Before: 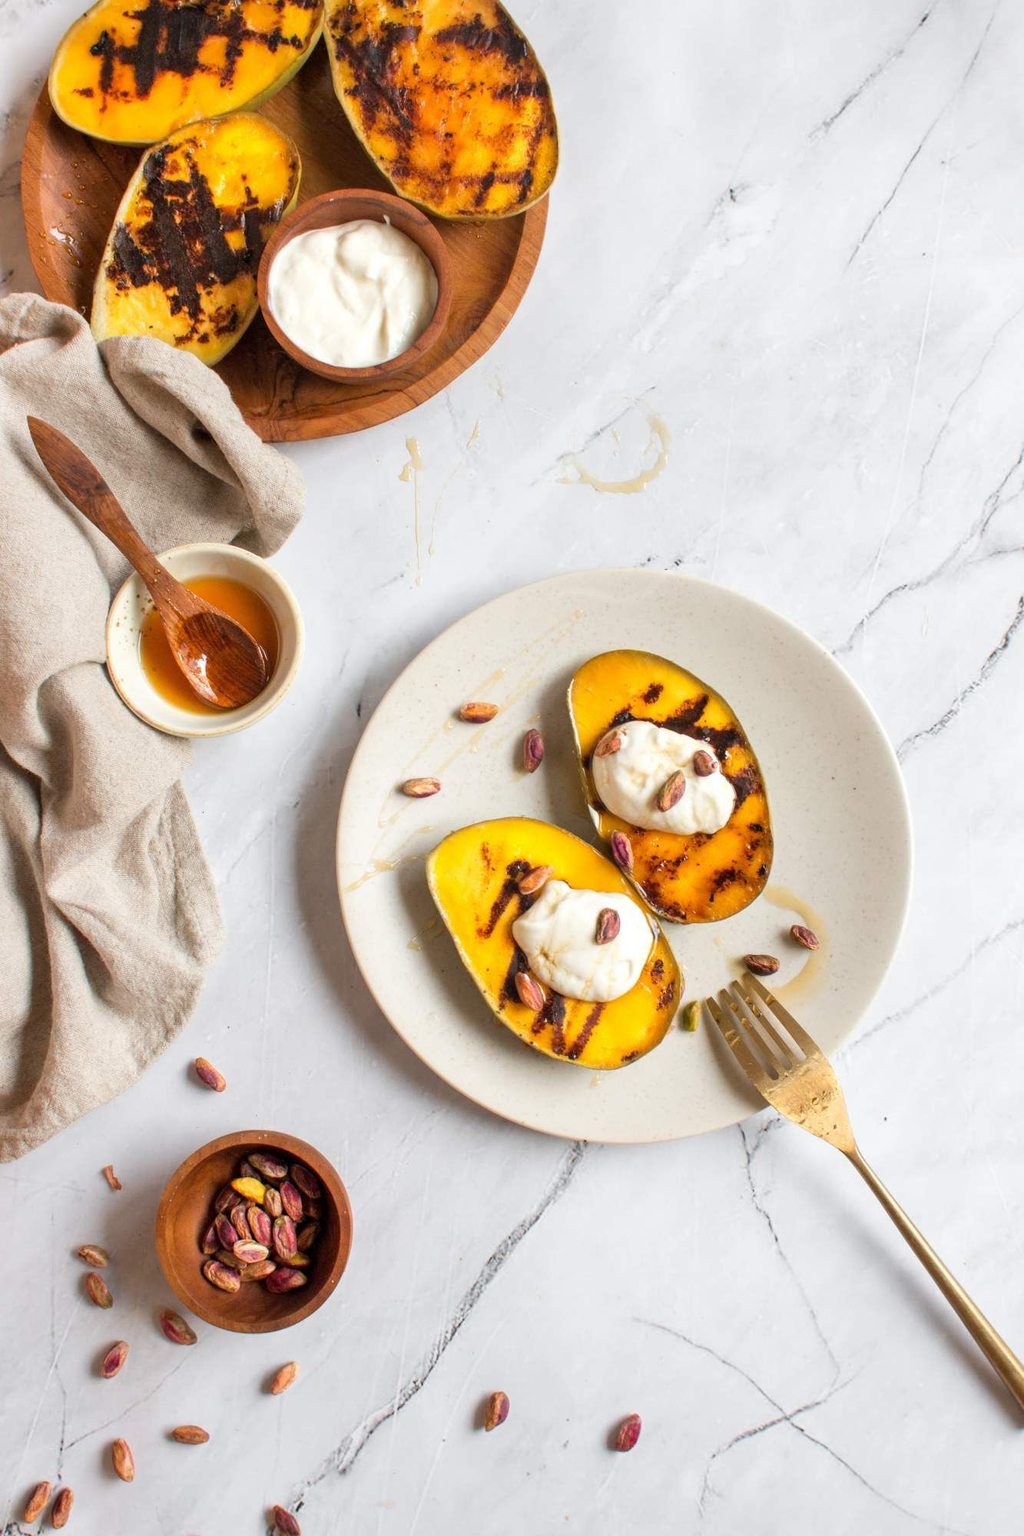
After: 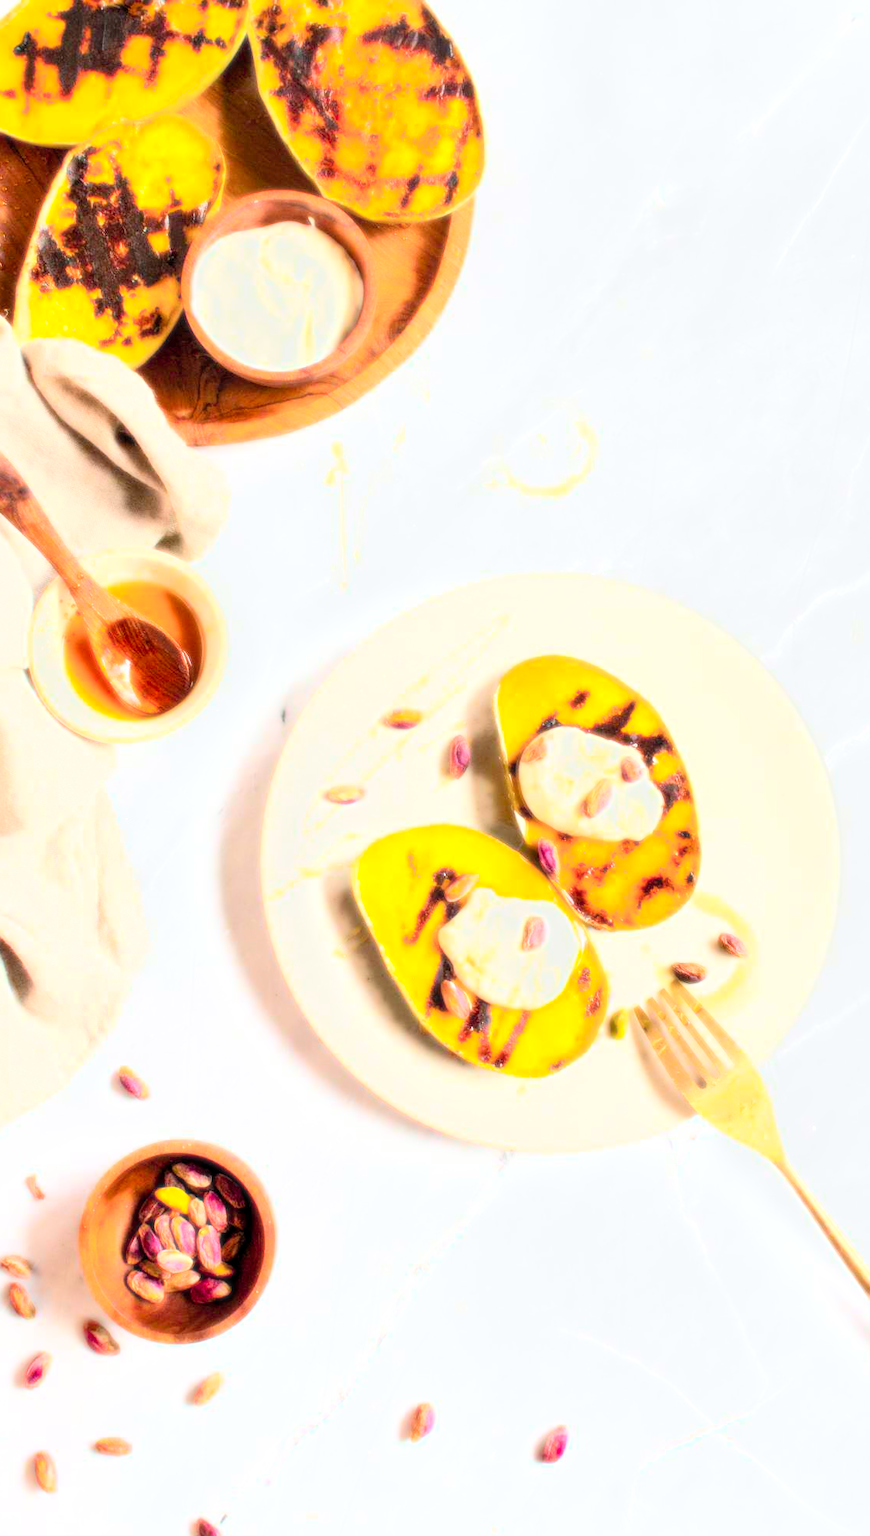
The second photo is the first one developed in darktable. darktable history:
color balance rgb: perceptual saturation grading › global saturation 10%, global vibrance 10%
color calibration: output R [0.946, 0.065, -0.013, 0], output G [-0.246, 1.264, -0.017, 0], output B [0.046, -0.098, 1.05, 0], illuminant custom, x 0.344, y 0.359, temperature 5045.54 K
exposure: black level correction 0.001, exposure 0.675 EV, compensate highlight preservation false
crop: left 7.598%, right 7.873%
bloom: size 0%, threshold 54.82%, strength 8.31%
contrast brightness saturation: contrast 0.03, brightness 0.06, saturation 0.13
white balance: emerald 1
base curve: curves: ch0 [(0, 0) (0.283, 0.295) (1, 1)], preserve colors none
